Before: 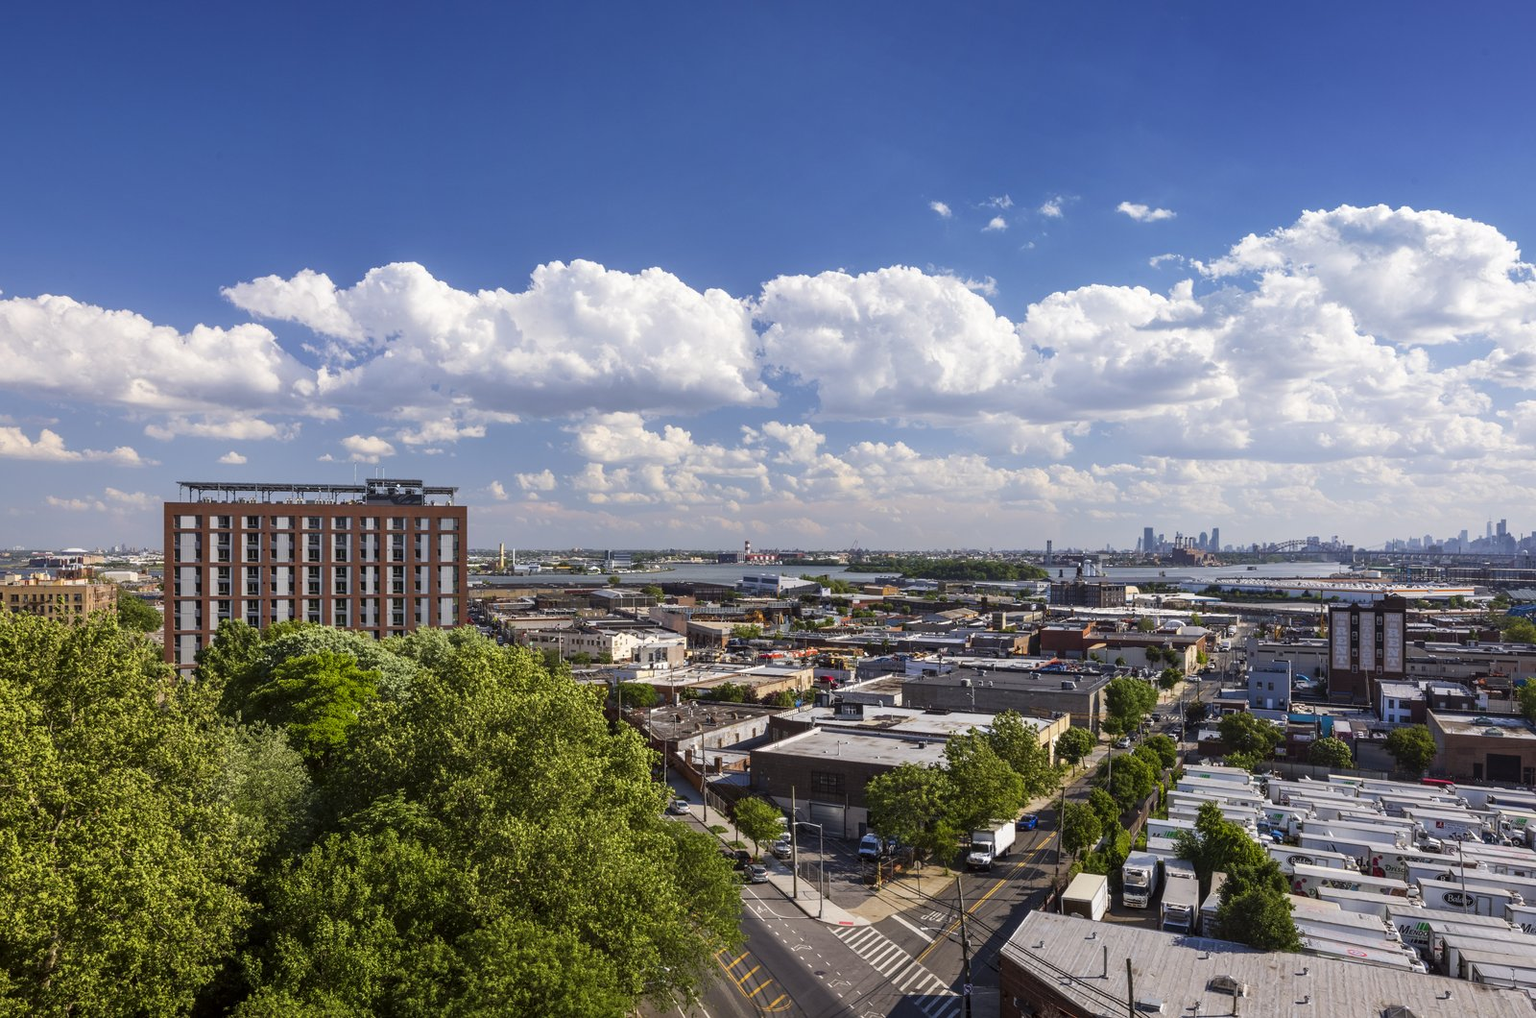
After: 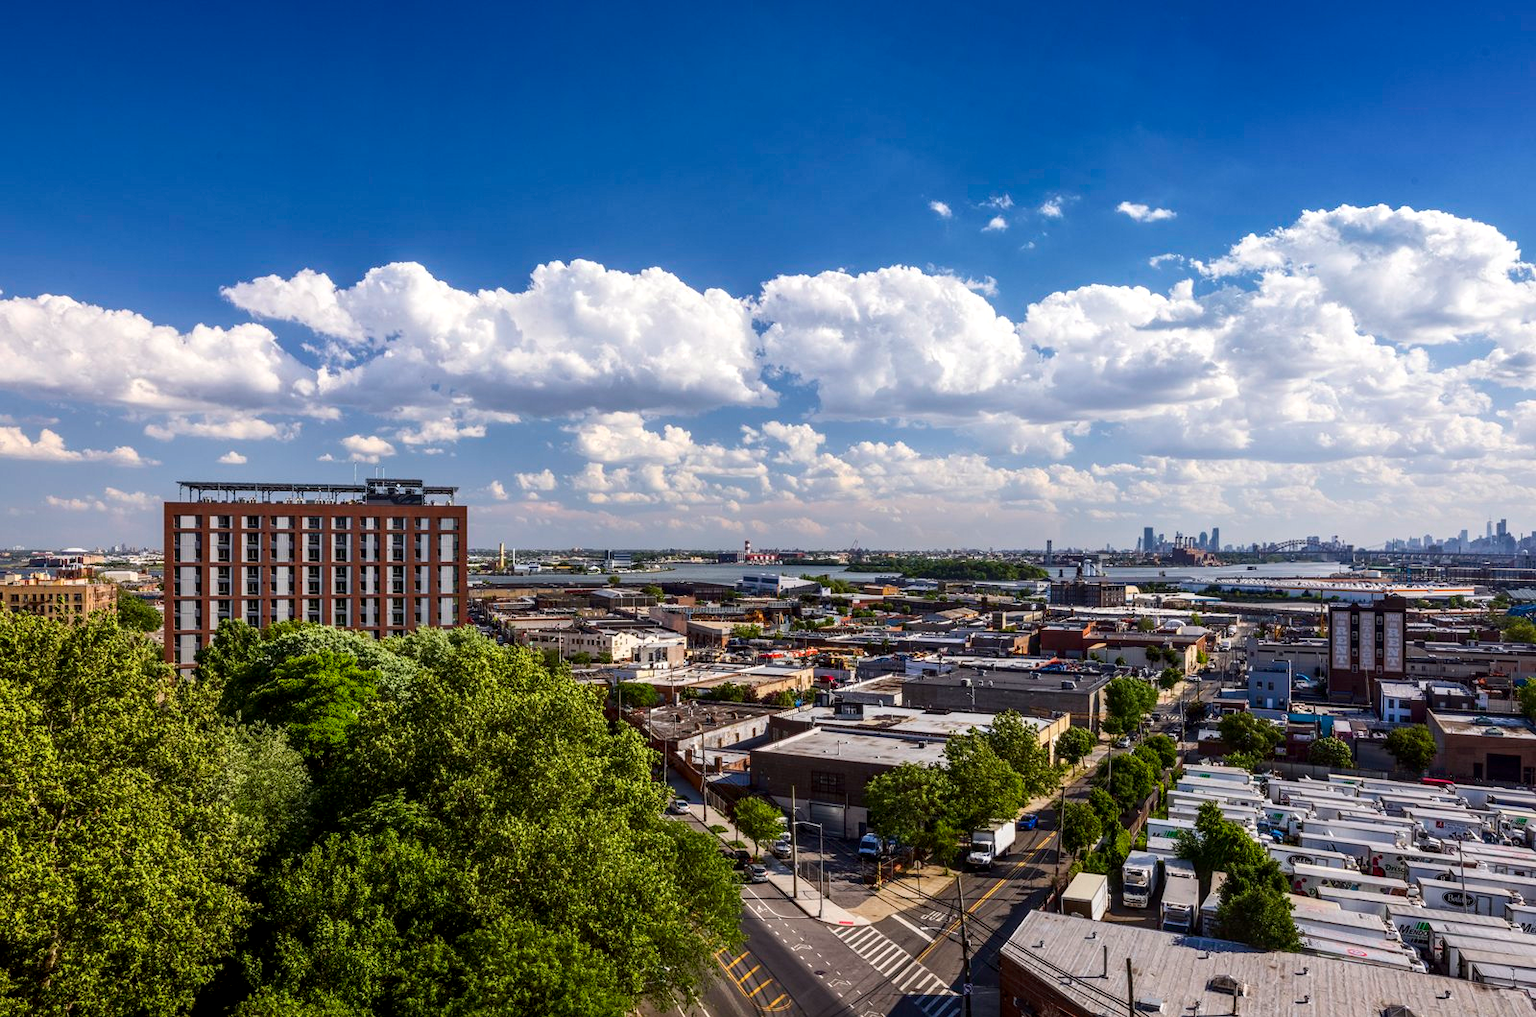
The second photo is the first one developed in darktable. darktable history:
contrast brightness saturation: contrast 0.13, brightness -0.05, saturation 0.16
local contrast: on, module defaults
